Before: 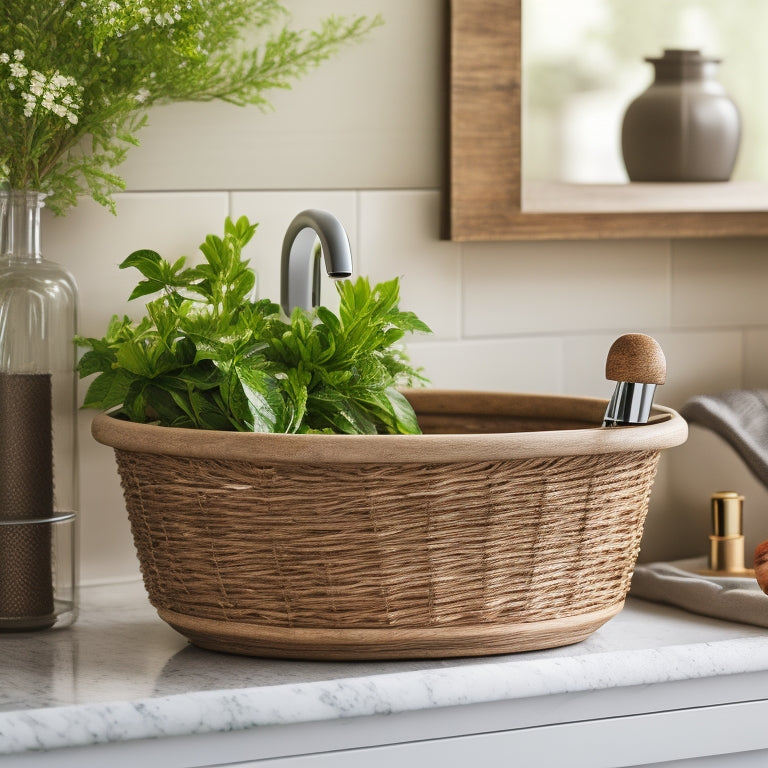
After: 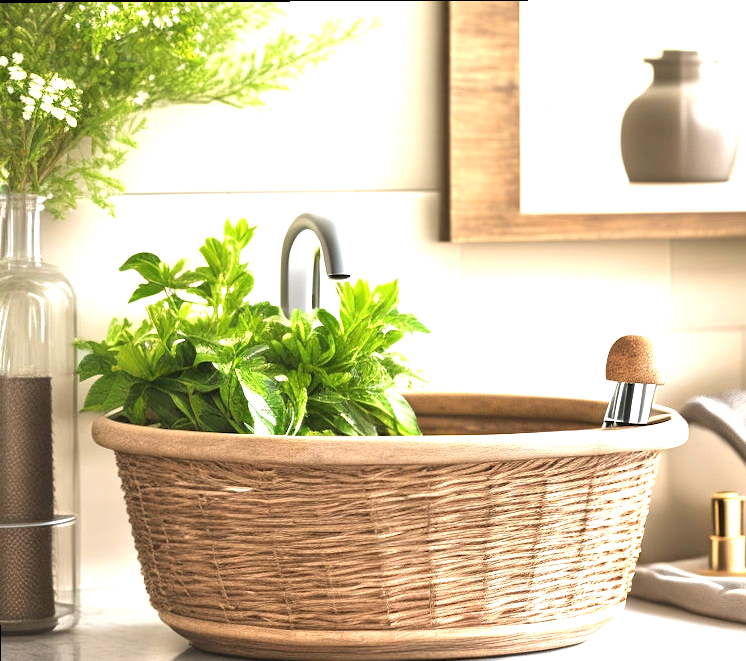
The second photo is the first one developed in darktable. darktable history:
exposure: black level correction 0, exposure 1.507 EV, compensate highlight preservation false
crop and rotate: angle 0.24°, left 0.313%, right 2.92%, bottom 14.171%
